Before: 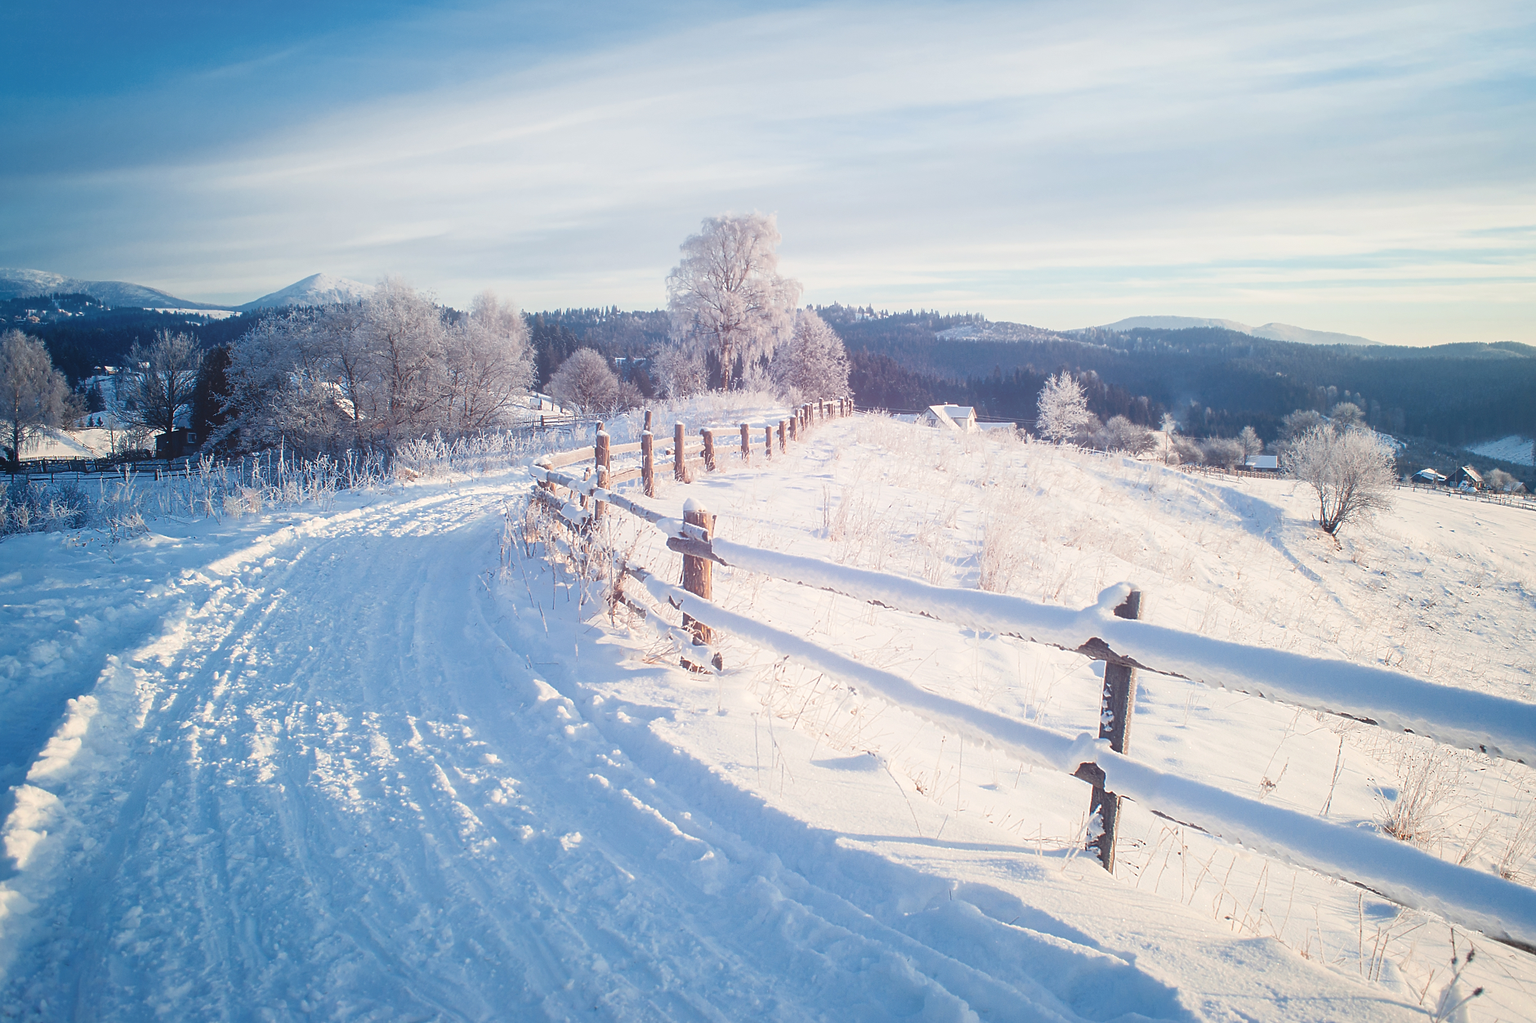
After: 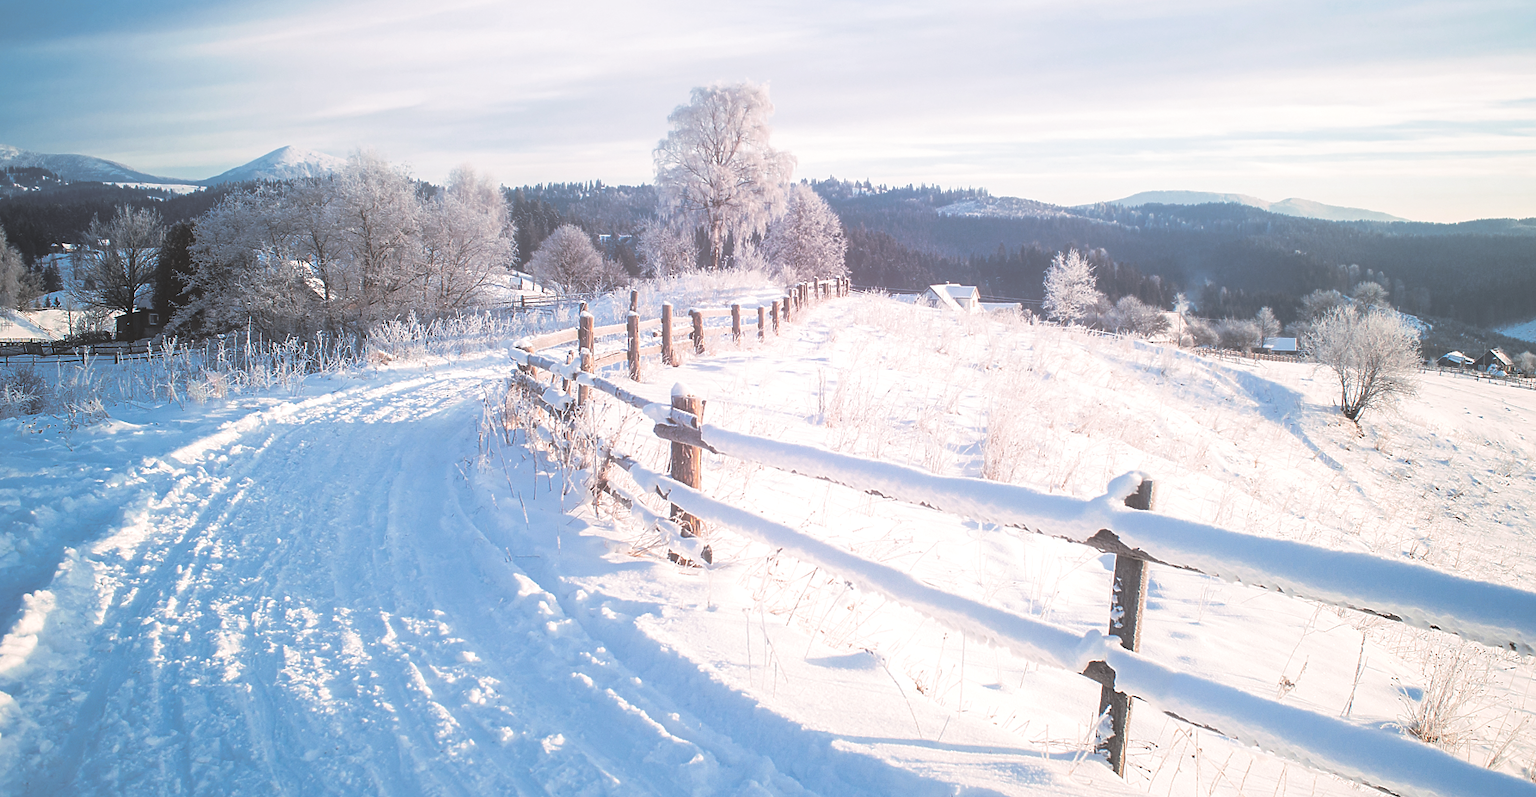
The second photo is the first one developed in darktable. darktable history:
split-toning: shadows › hue 46.8°, shadows › saturation 0.17, highlights › hue 316.8°, highlights › saturation 0.27, balance -51.82
crop and rotate: left 2.991%, top 13.302%, right 1.981%, bottom 12.636%
exposure: exposure 0.258 EV, compensate highlight preservation false
